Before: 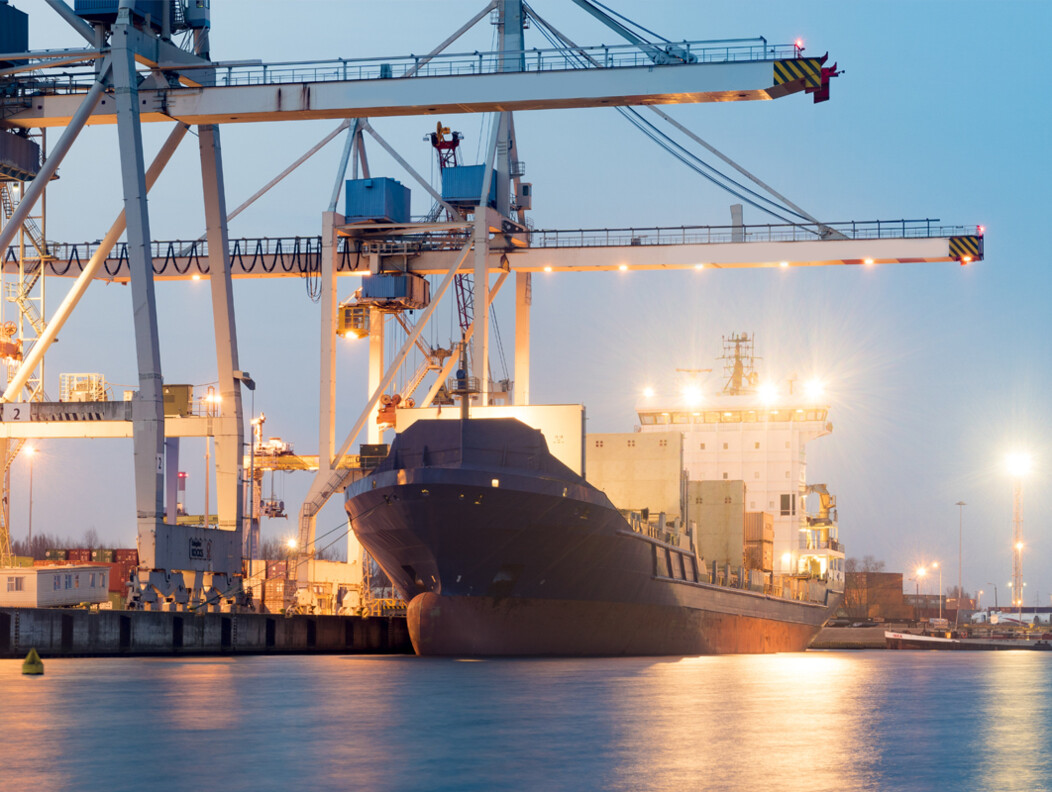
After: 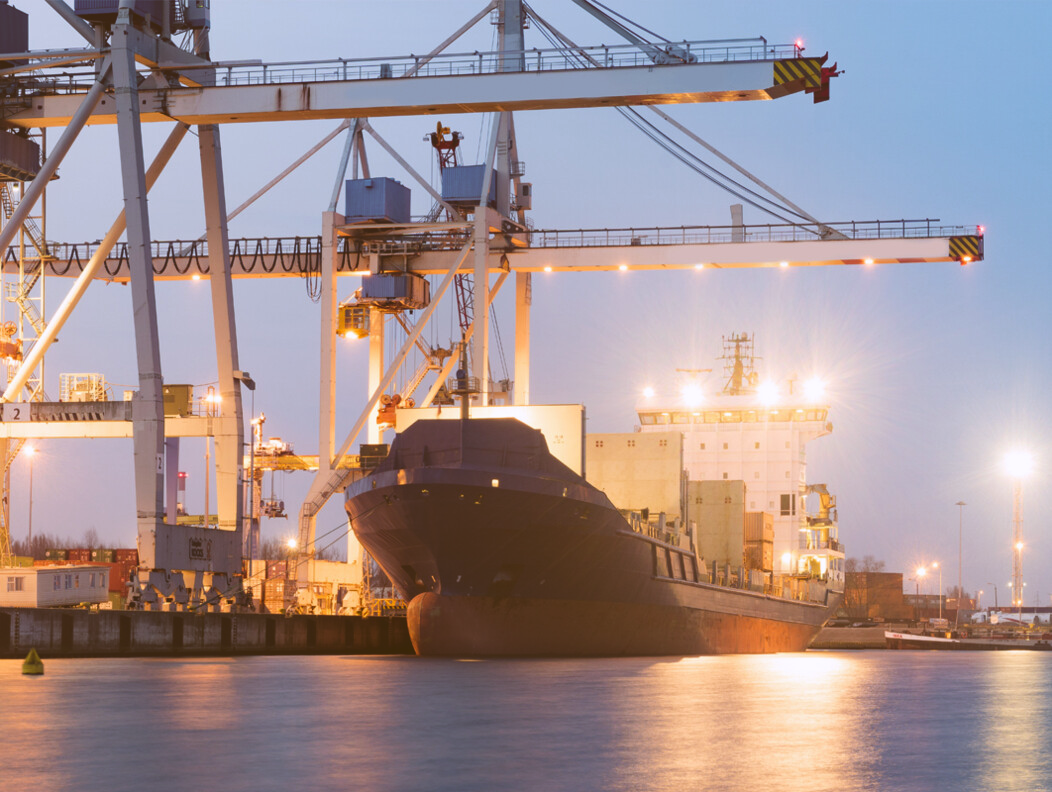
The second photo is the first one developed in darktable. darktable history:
exposure: black level correction -0.025, exposure -0.117 EV, compensate highlight preservation false
color correction: highlights a* -5.94, highlights b* 9.48, shadows a* 10.12, shadows b* 23.94
white balance: red 1.042, blue 1.17
